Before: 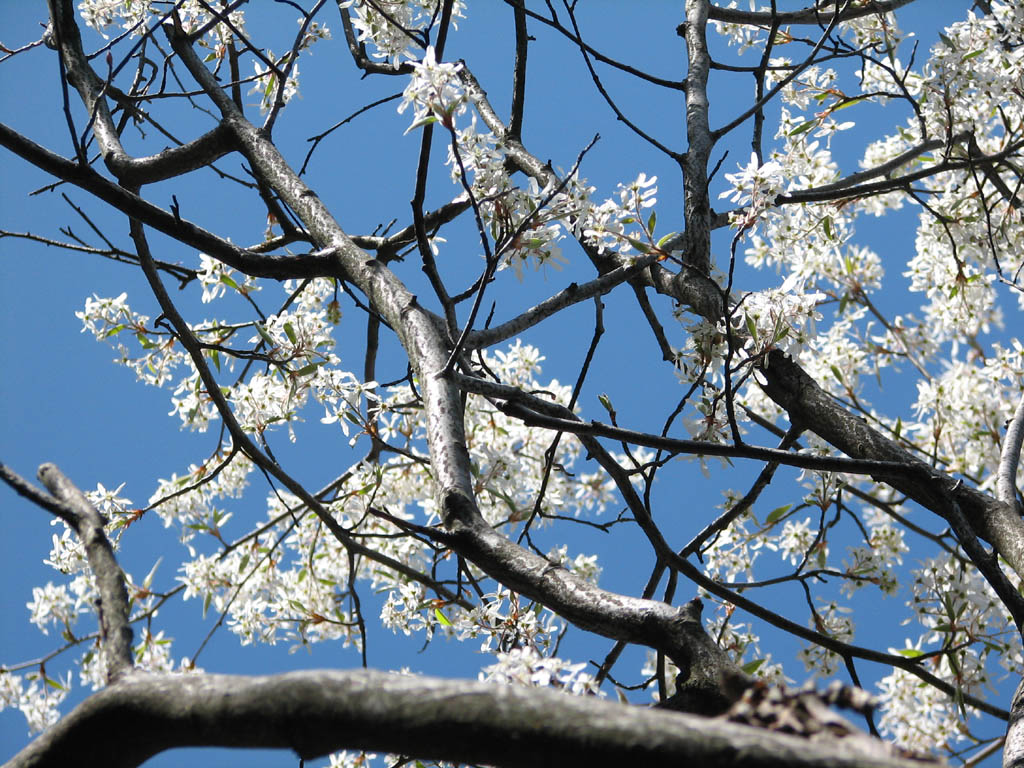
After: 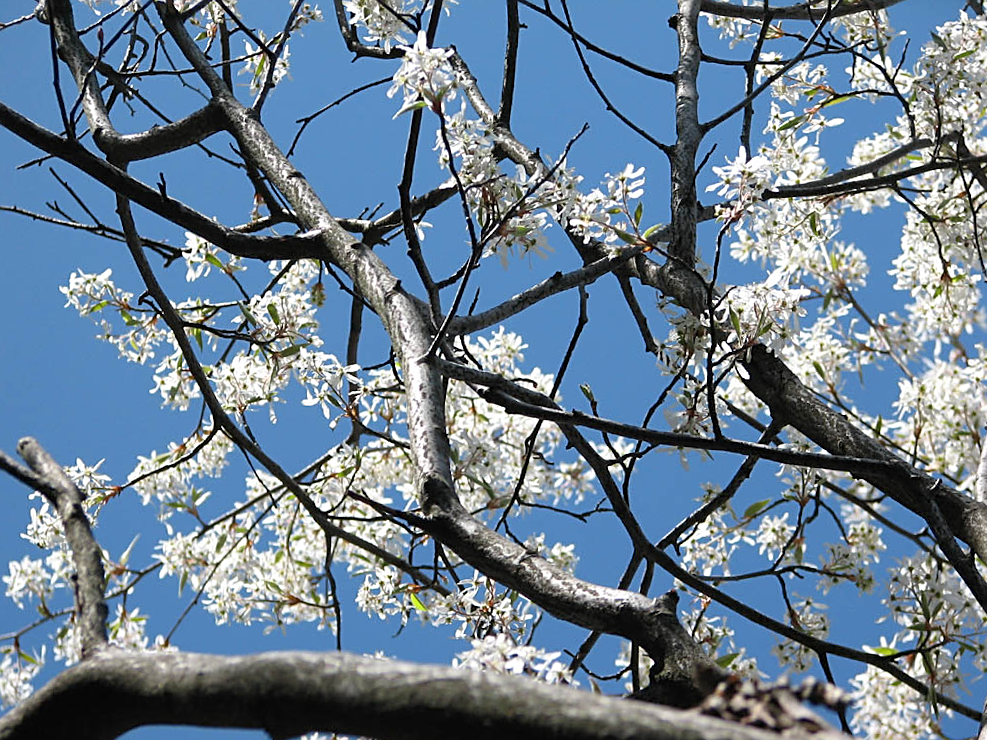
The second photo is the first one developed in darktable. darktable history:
sharpen: on, module defaults
crop and rotate: angle -1.6°
